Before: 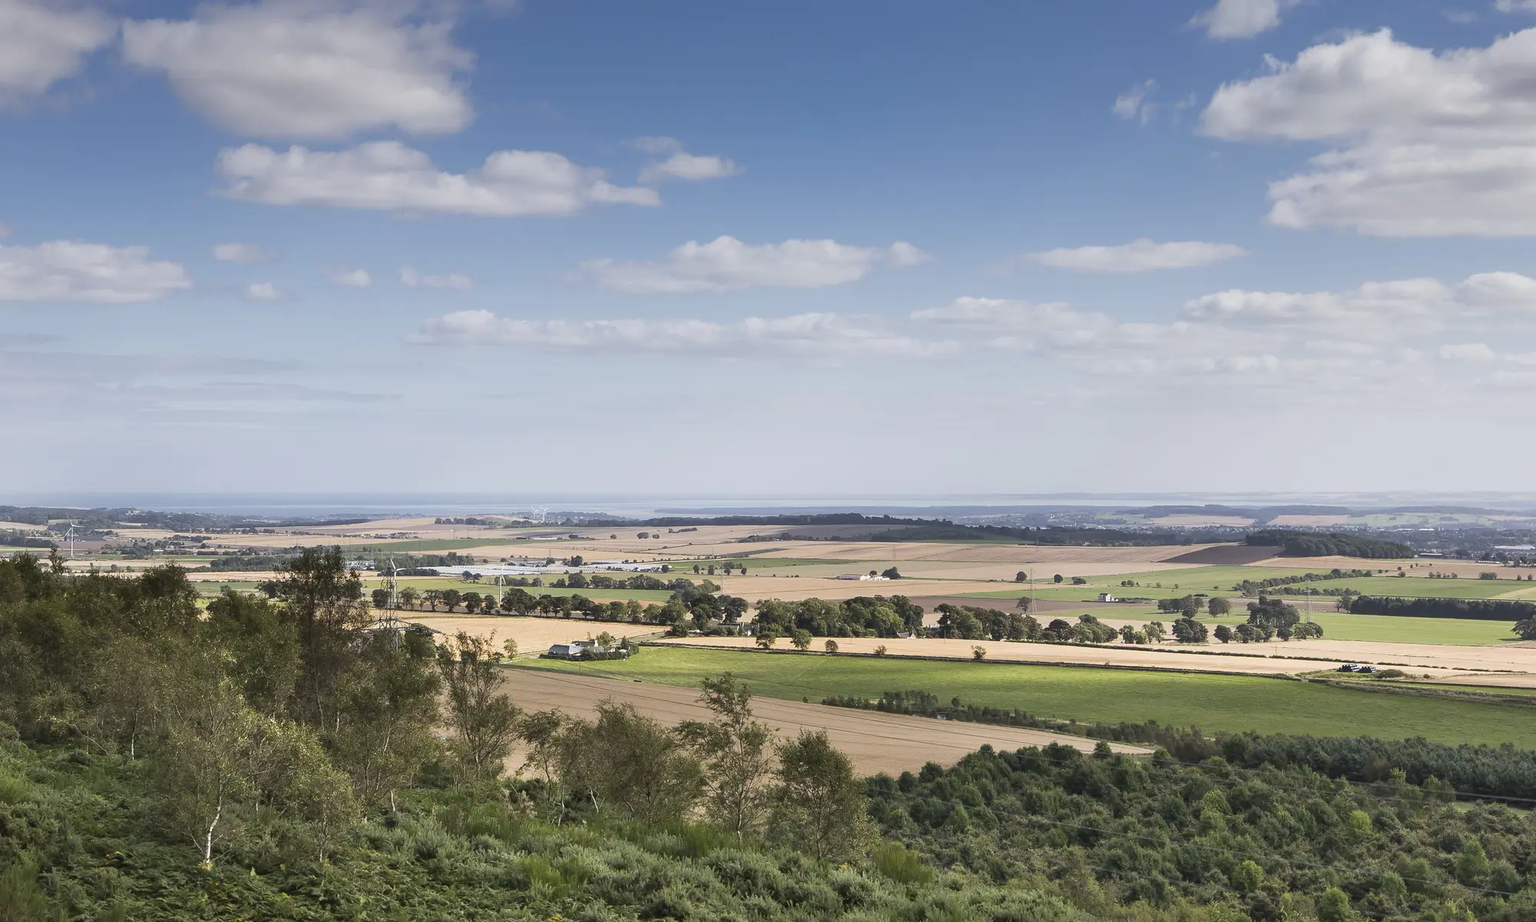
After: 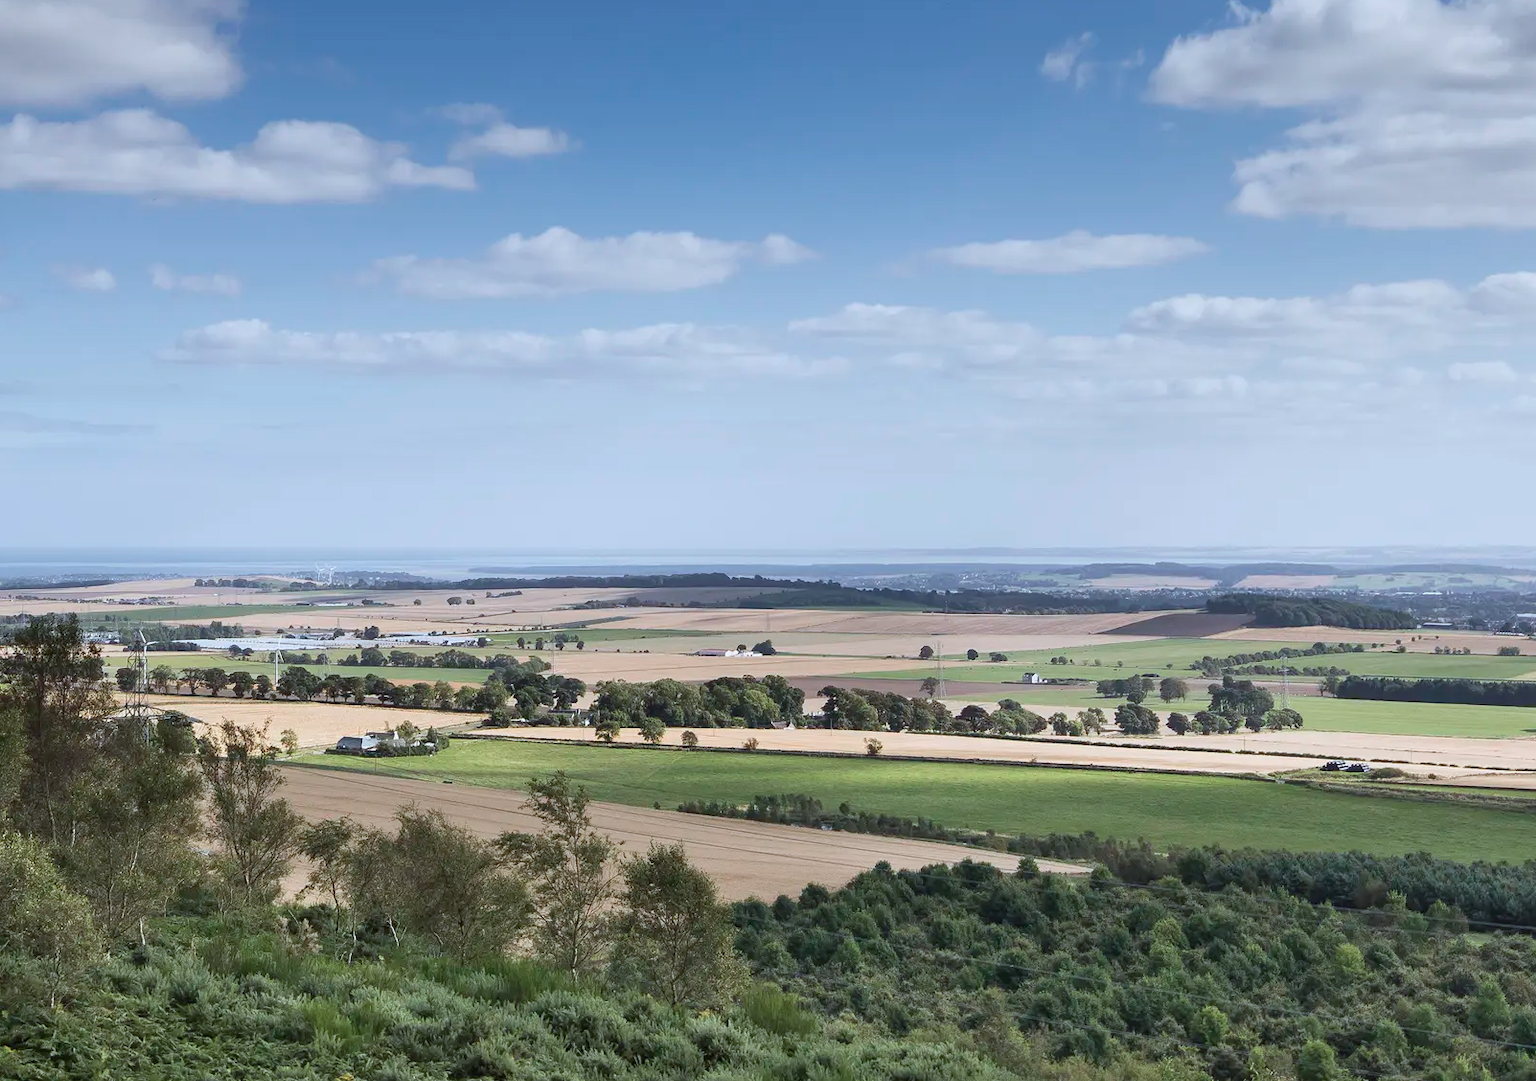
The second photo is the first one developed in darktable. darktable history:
crop and rotate: left 18.162%, top 5.903%, right 1.671%
color calibration: illuminant custom, x 0.368, y 0.373, temperature 4346.45 K, gamut compression 2.98
